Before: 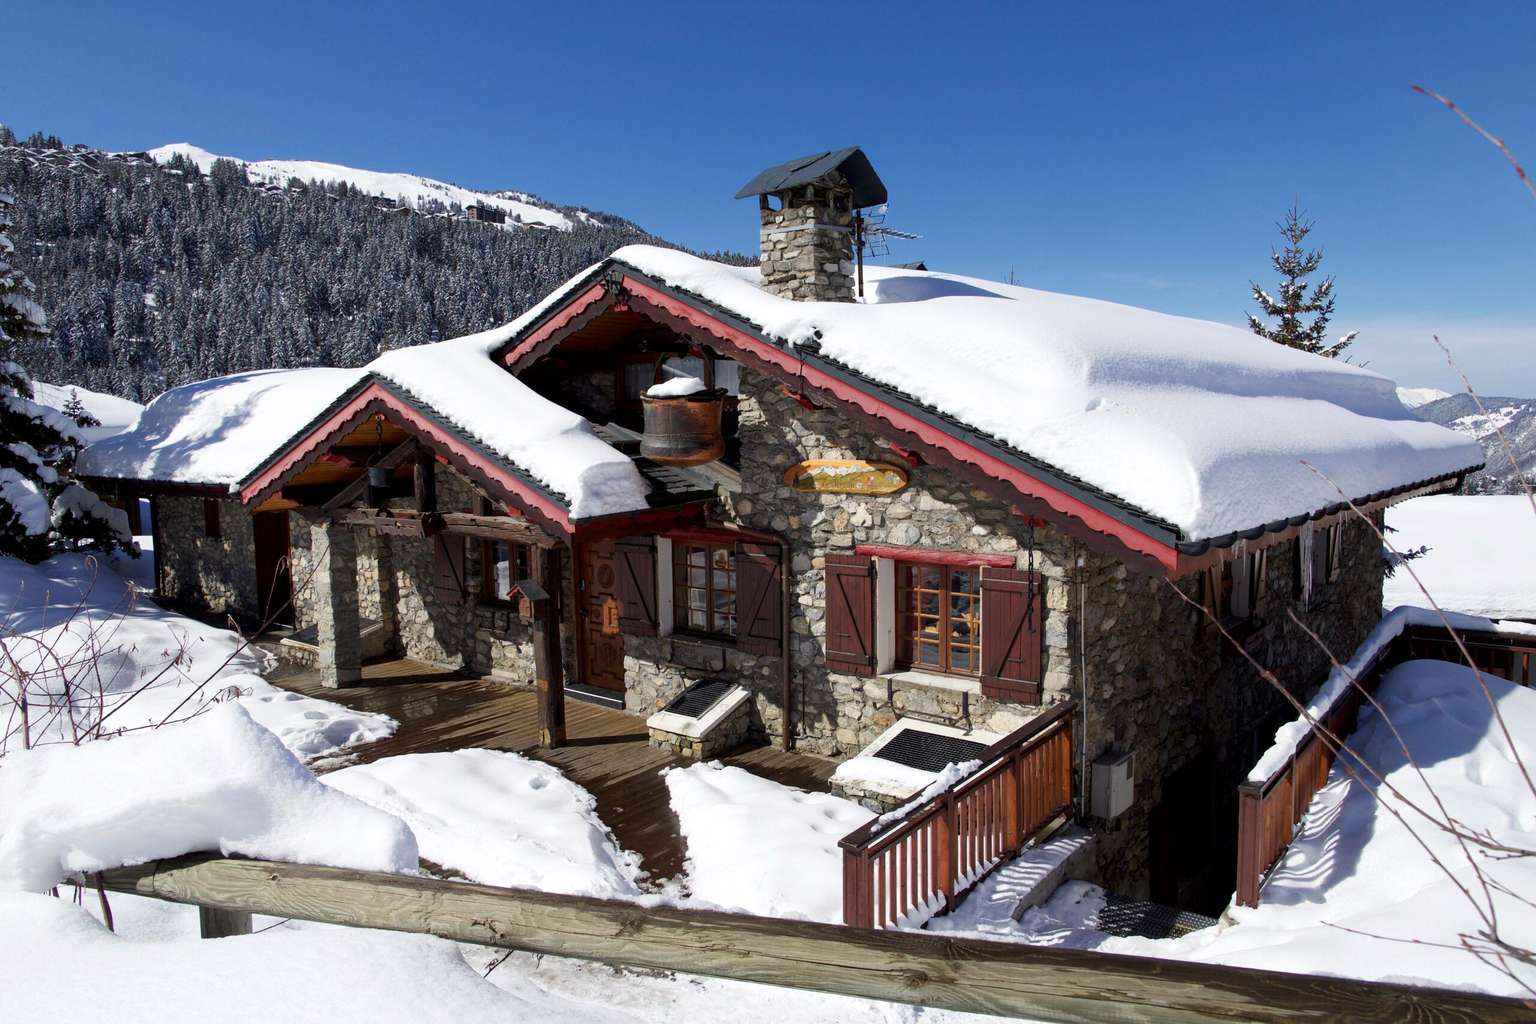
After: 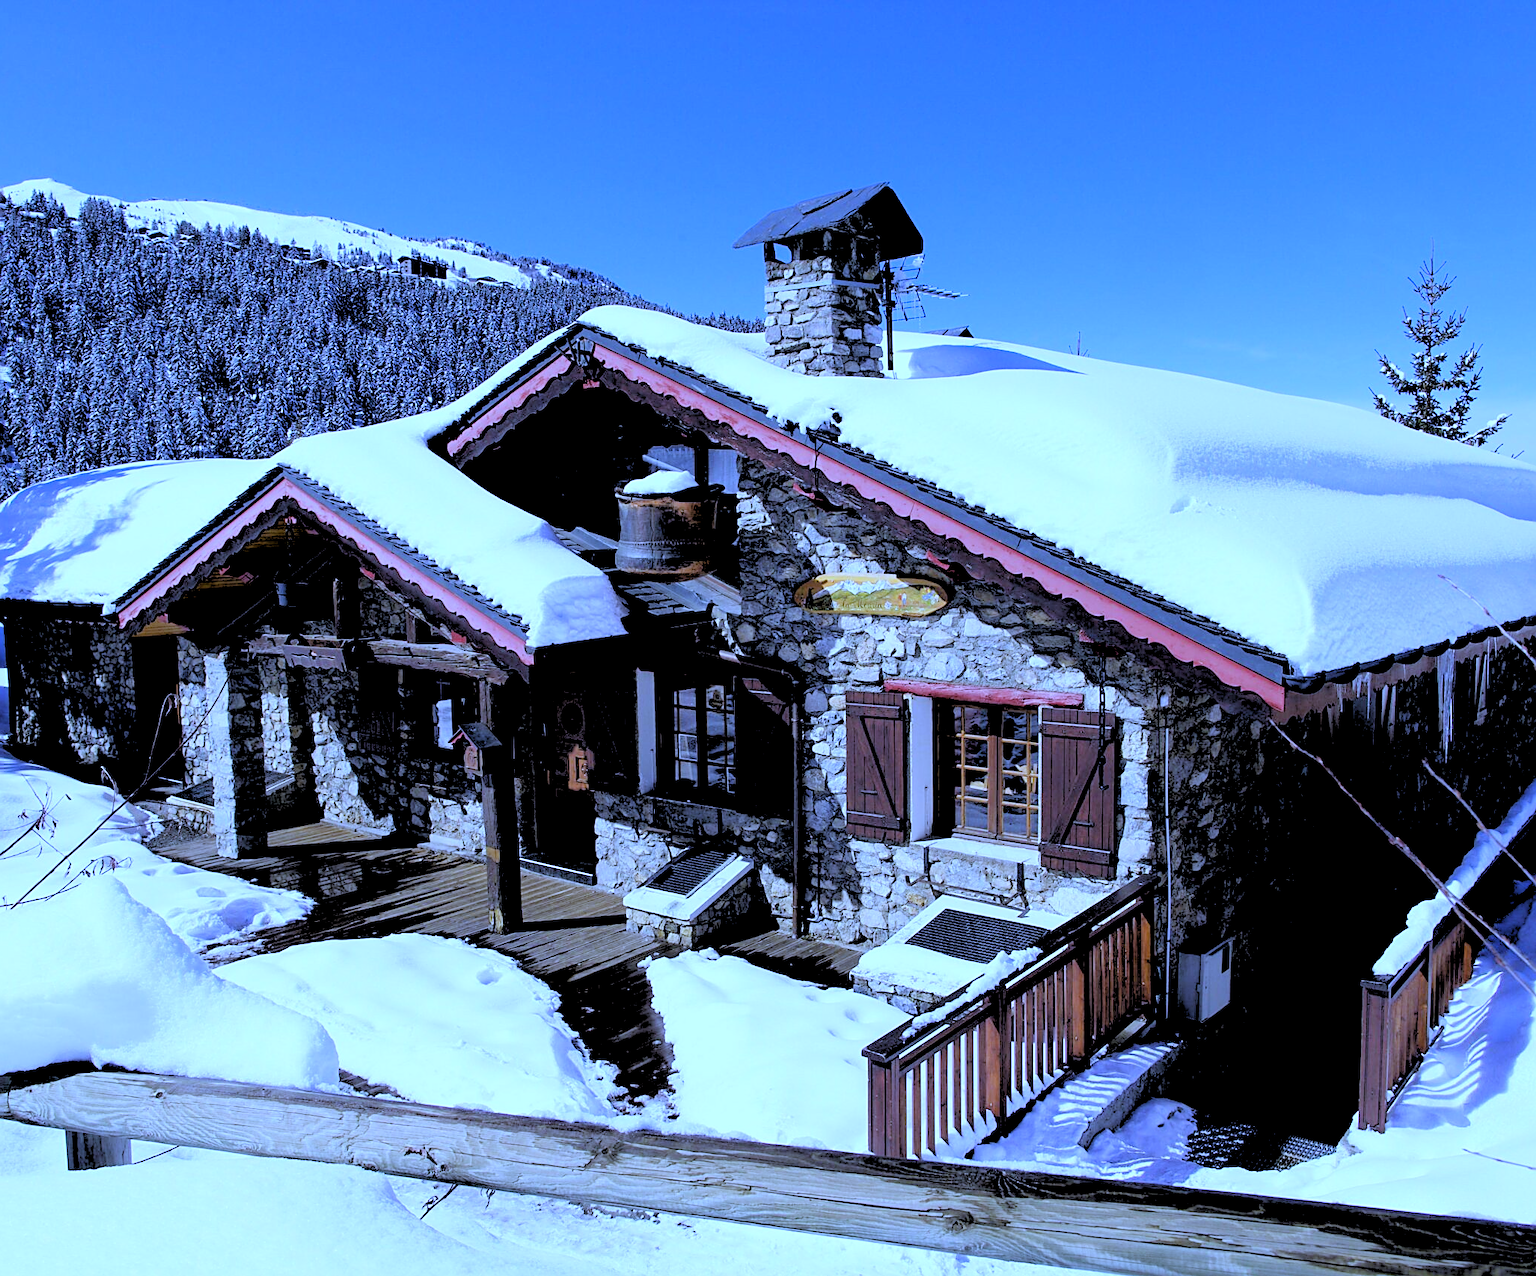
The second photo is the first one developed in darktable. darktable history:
sharpen: on, module defaults
white balance: red 0.766, blue 1.537
crop and rotate: left 9.597%, right 10.195%
rgb levels: levels [[0.027, 0.429, 0.996], [0, 0.5, 1], [0, 0.5, 1]]
